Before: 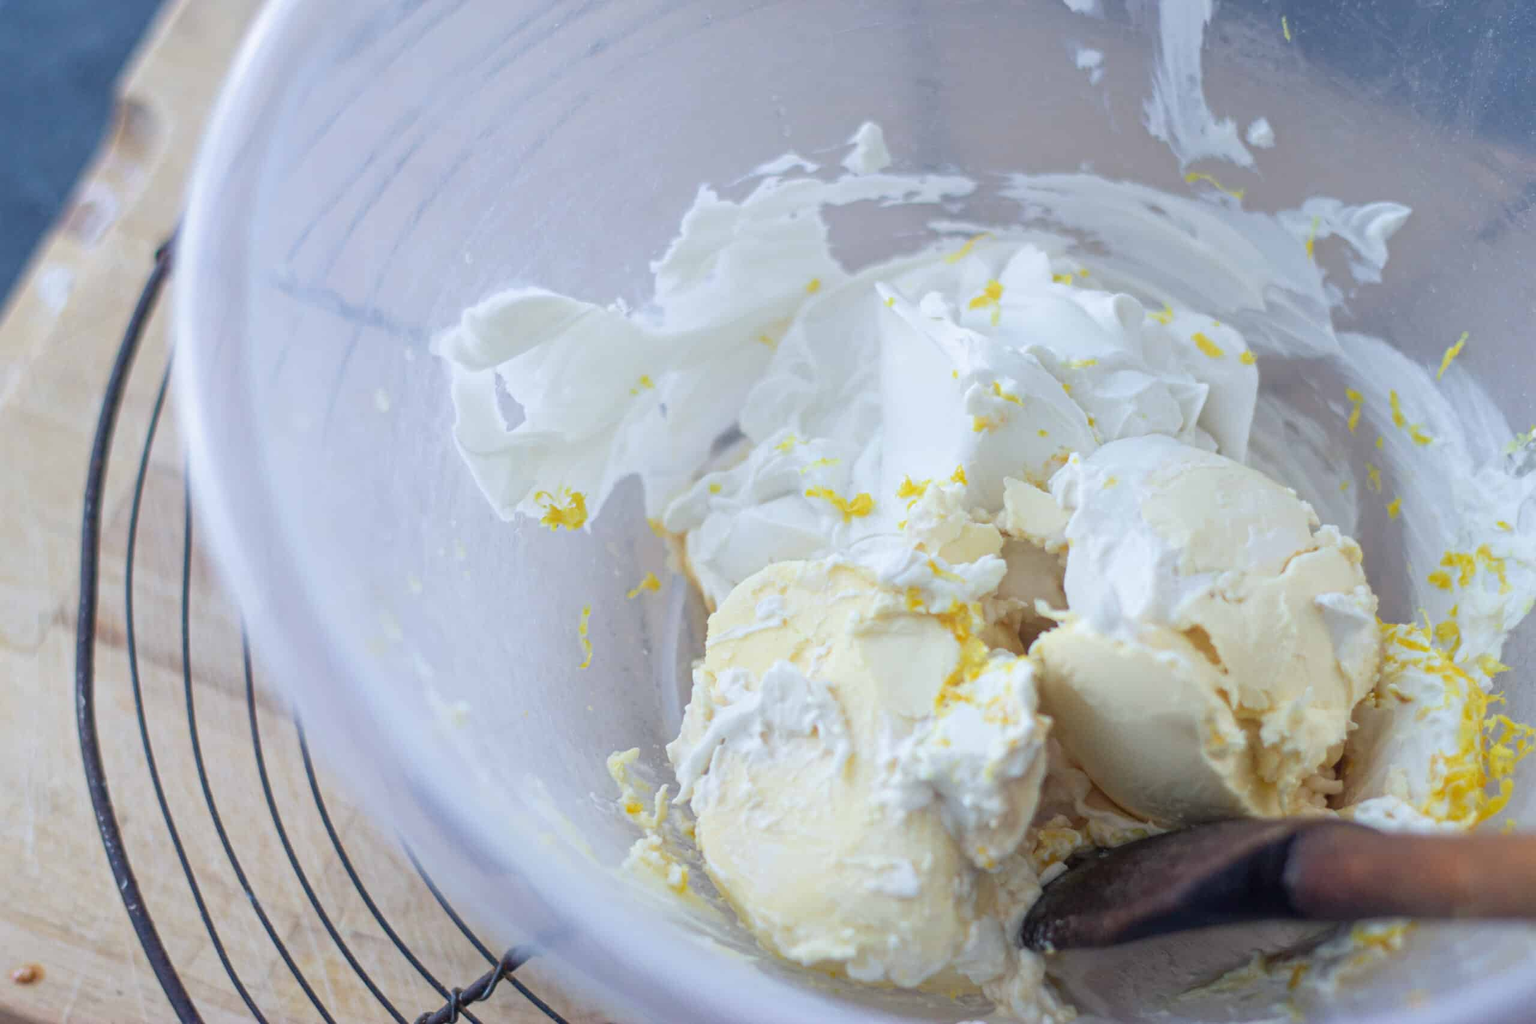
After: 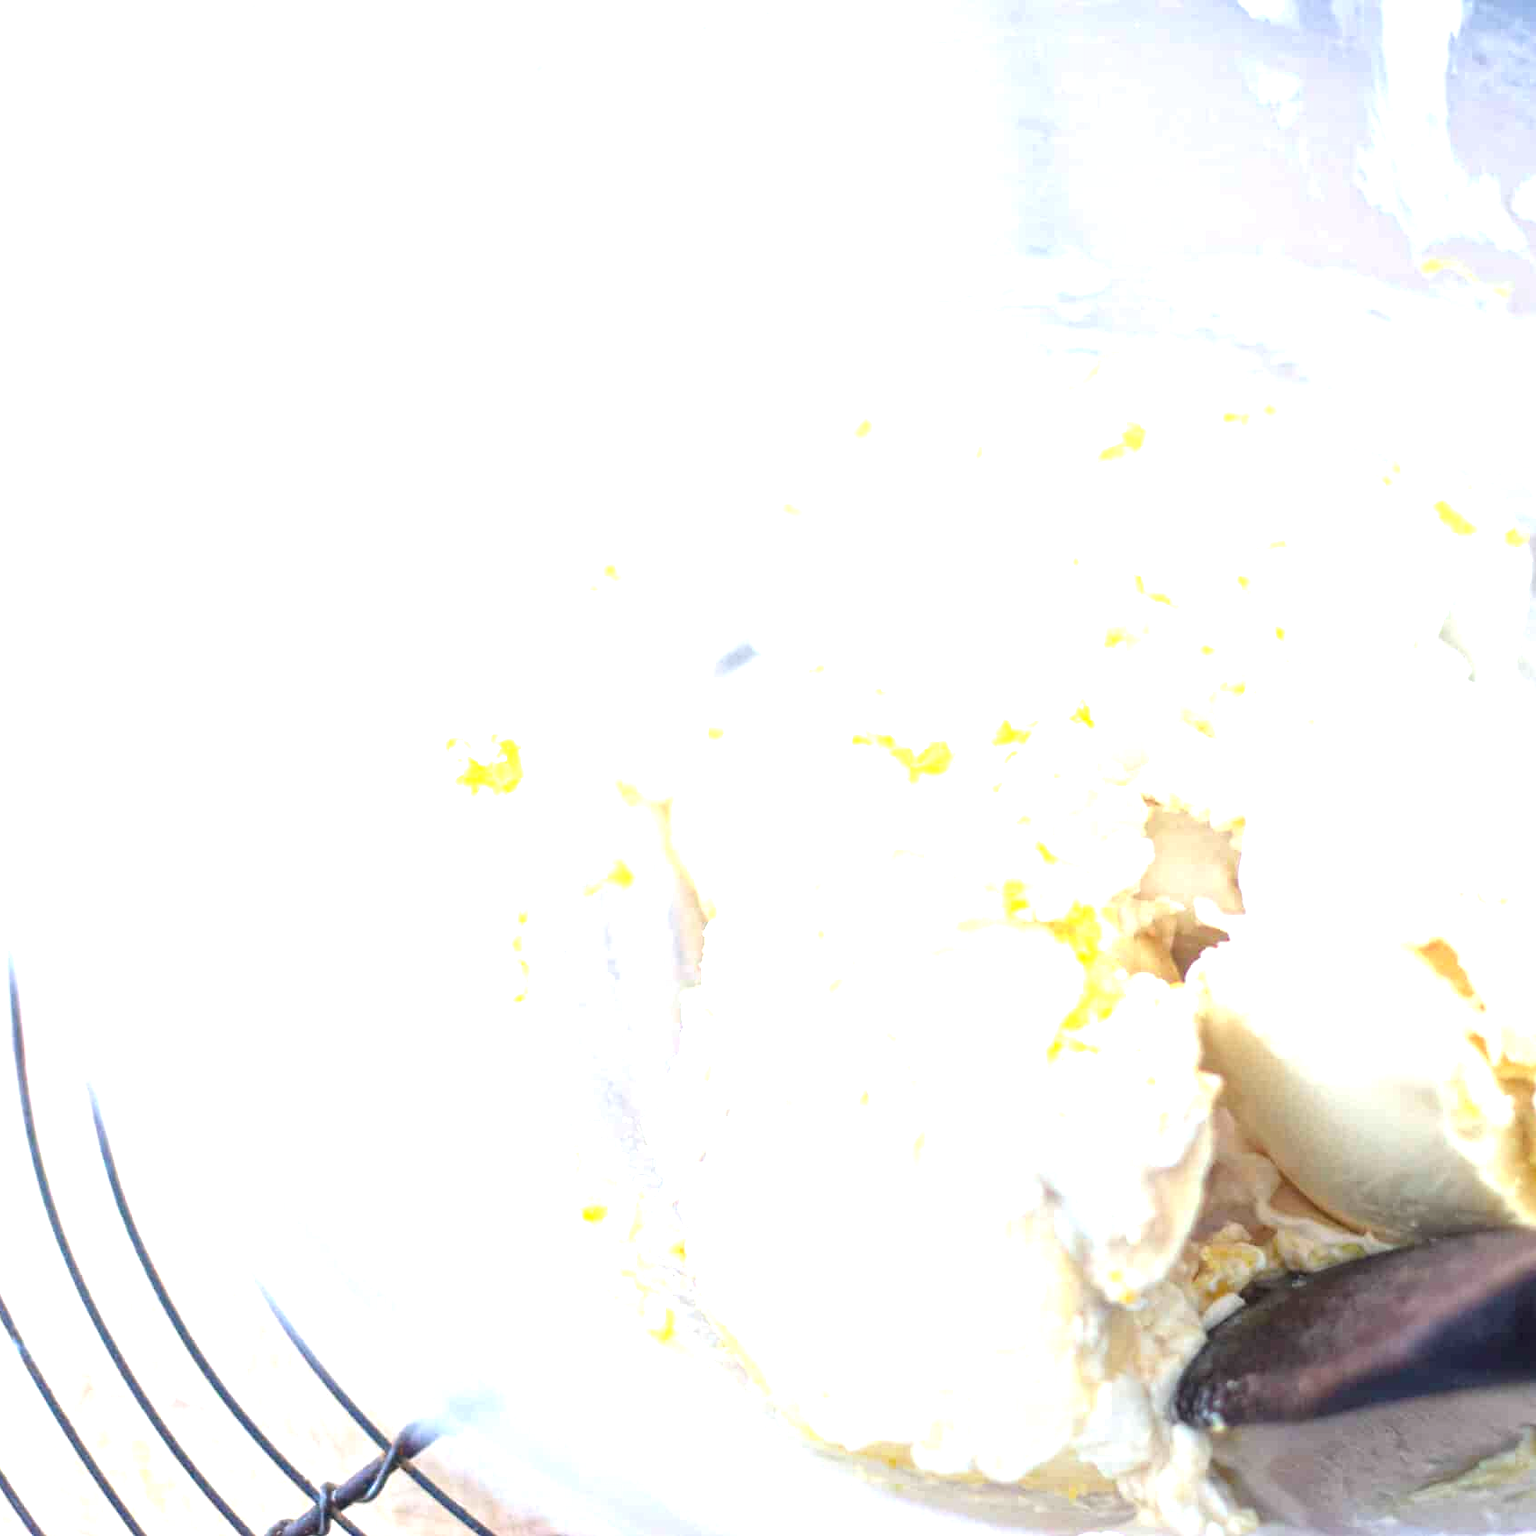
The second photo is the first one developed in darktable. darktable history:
exposure: black level correction 0, exposure 1.741 EV, compensate exposure bias true, compensate highlight preservation false
crop and rotate: left 15.546%, right 17.787%
